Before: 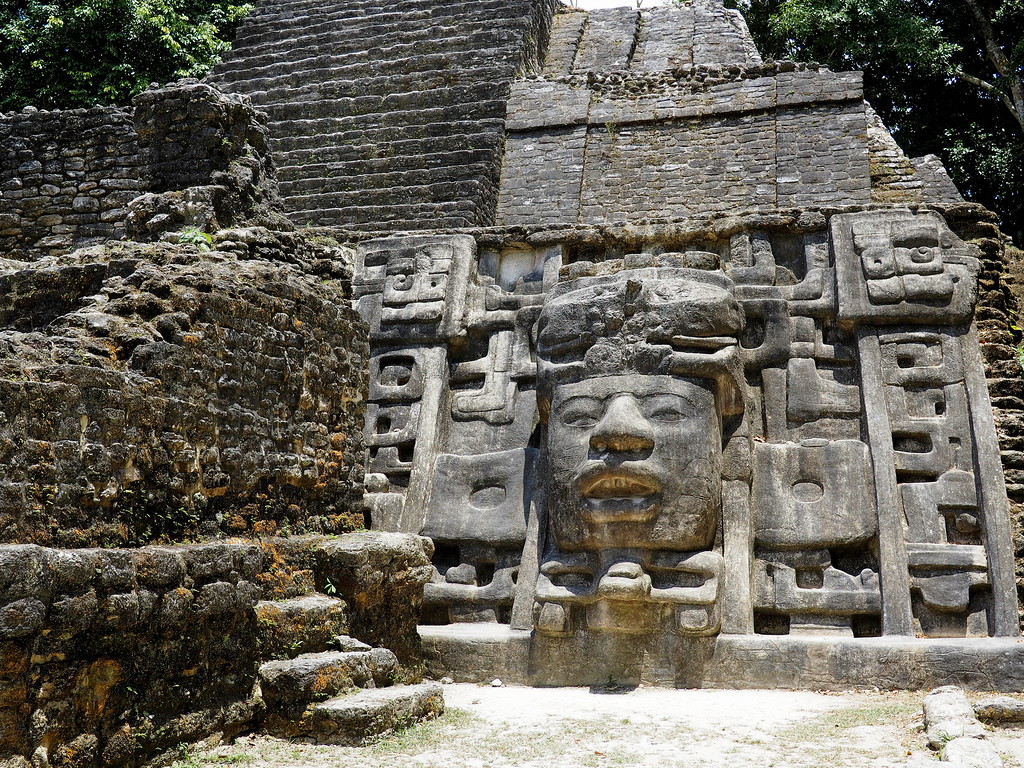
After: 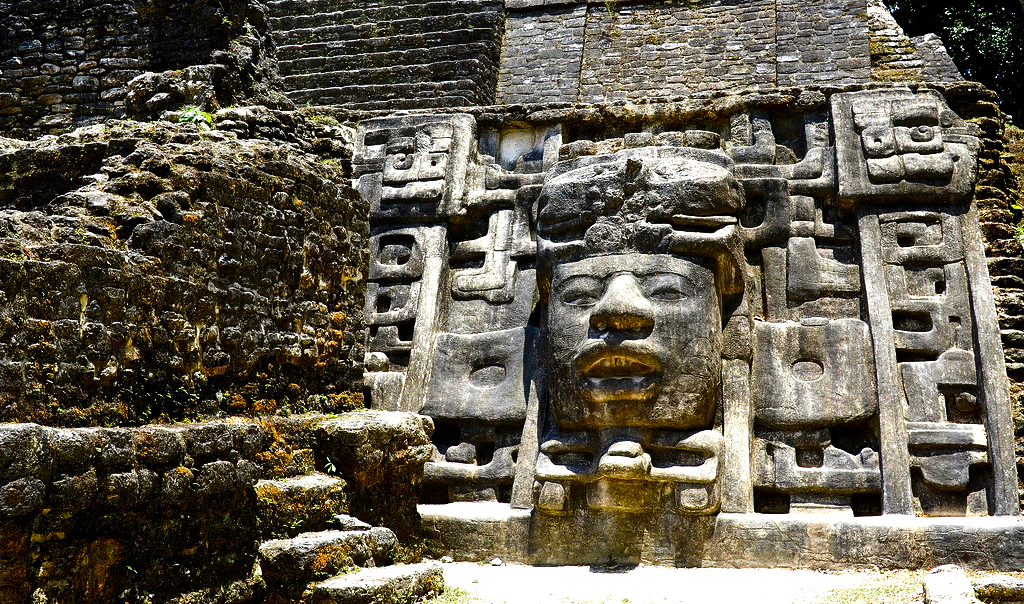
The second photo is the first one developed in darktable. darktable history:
crop and rotate: top 15.774%, bottom 5.506%
exposure: compensate highlight preservation false
velvia: strength 32%, mid-tones bias 0.2
tone equalizer: -8 EV -0.75 EV, -7 EV -0.7 EV, -6 EV -0.6 EV, -5 EV -0.4 EV, -3 EV 0.4 EV, -2 EV 0.6 EV, -1 EV 0.7 EV, +0 EV 0.75 EV, edges refinement/feathering 500, mask exposure compensation -1.57 EV, preserve details no
contrast brightness saturation: contrast 0.07, brightness -0.13, saturation 0.06
